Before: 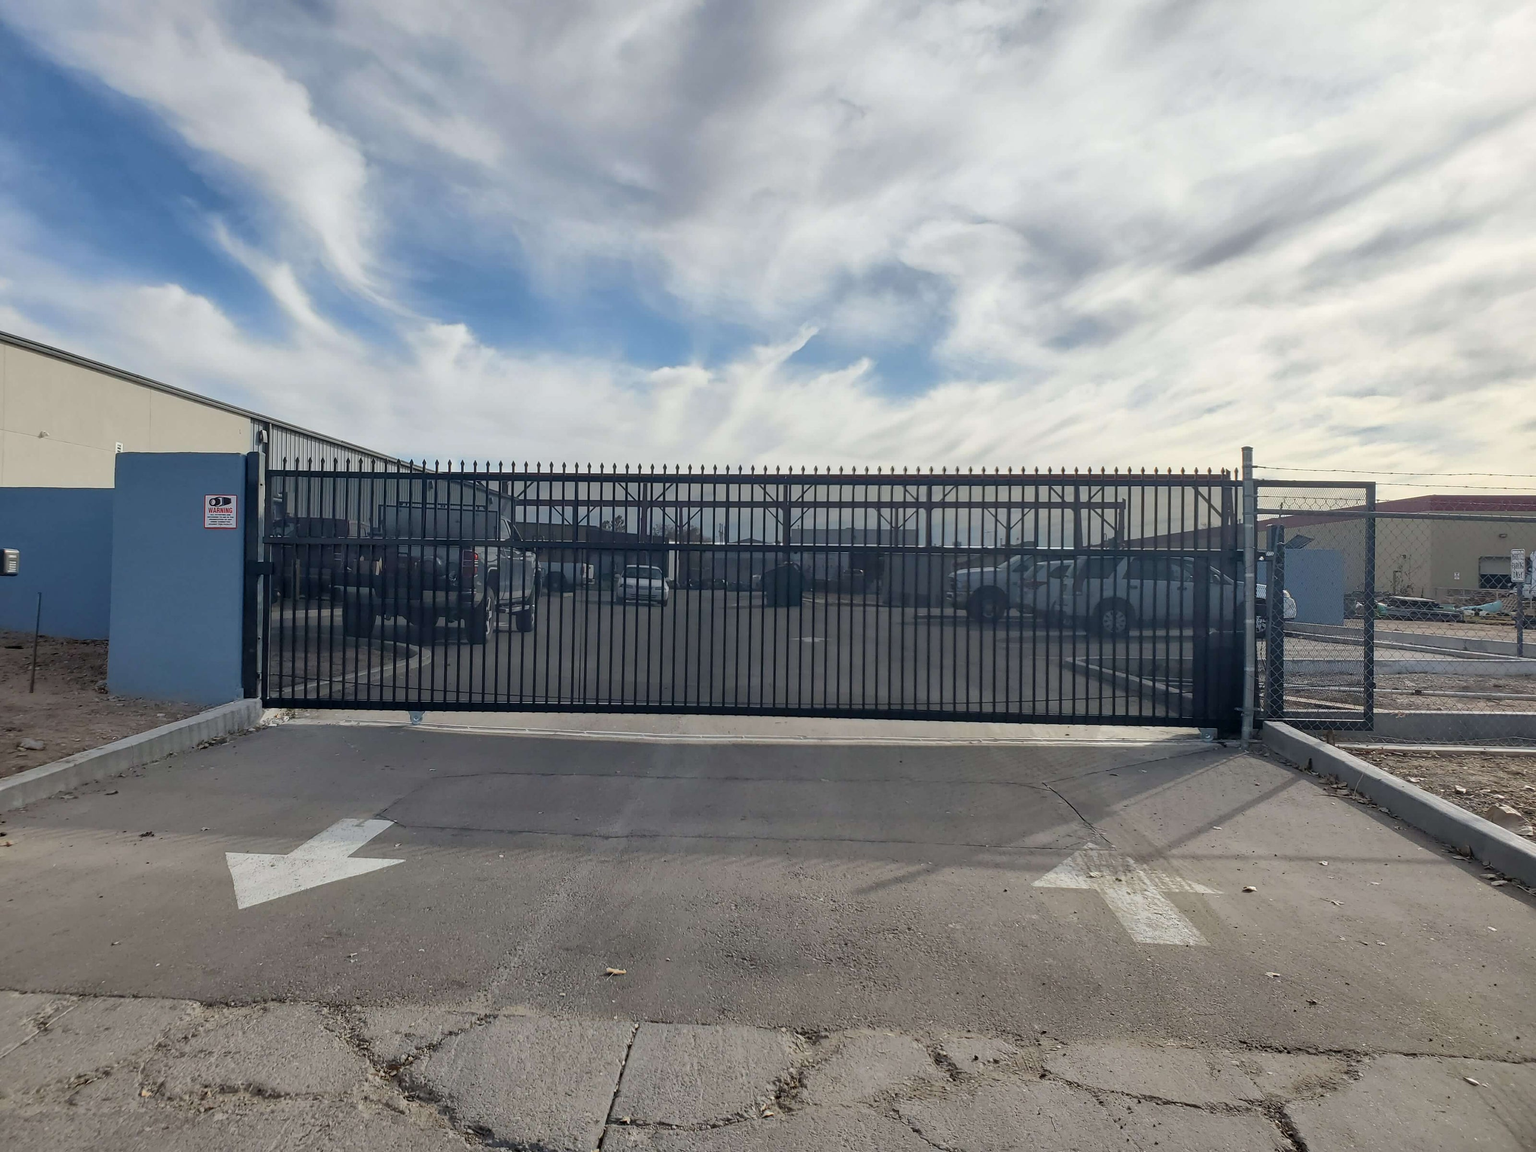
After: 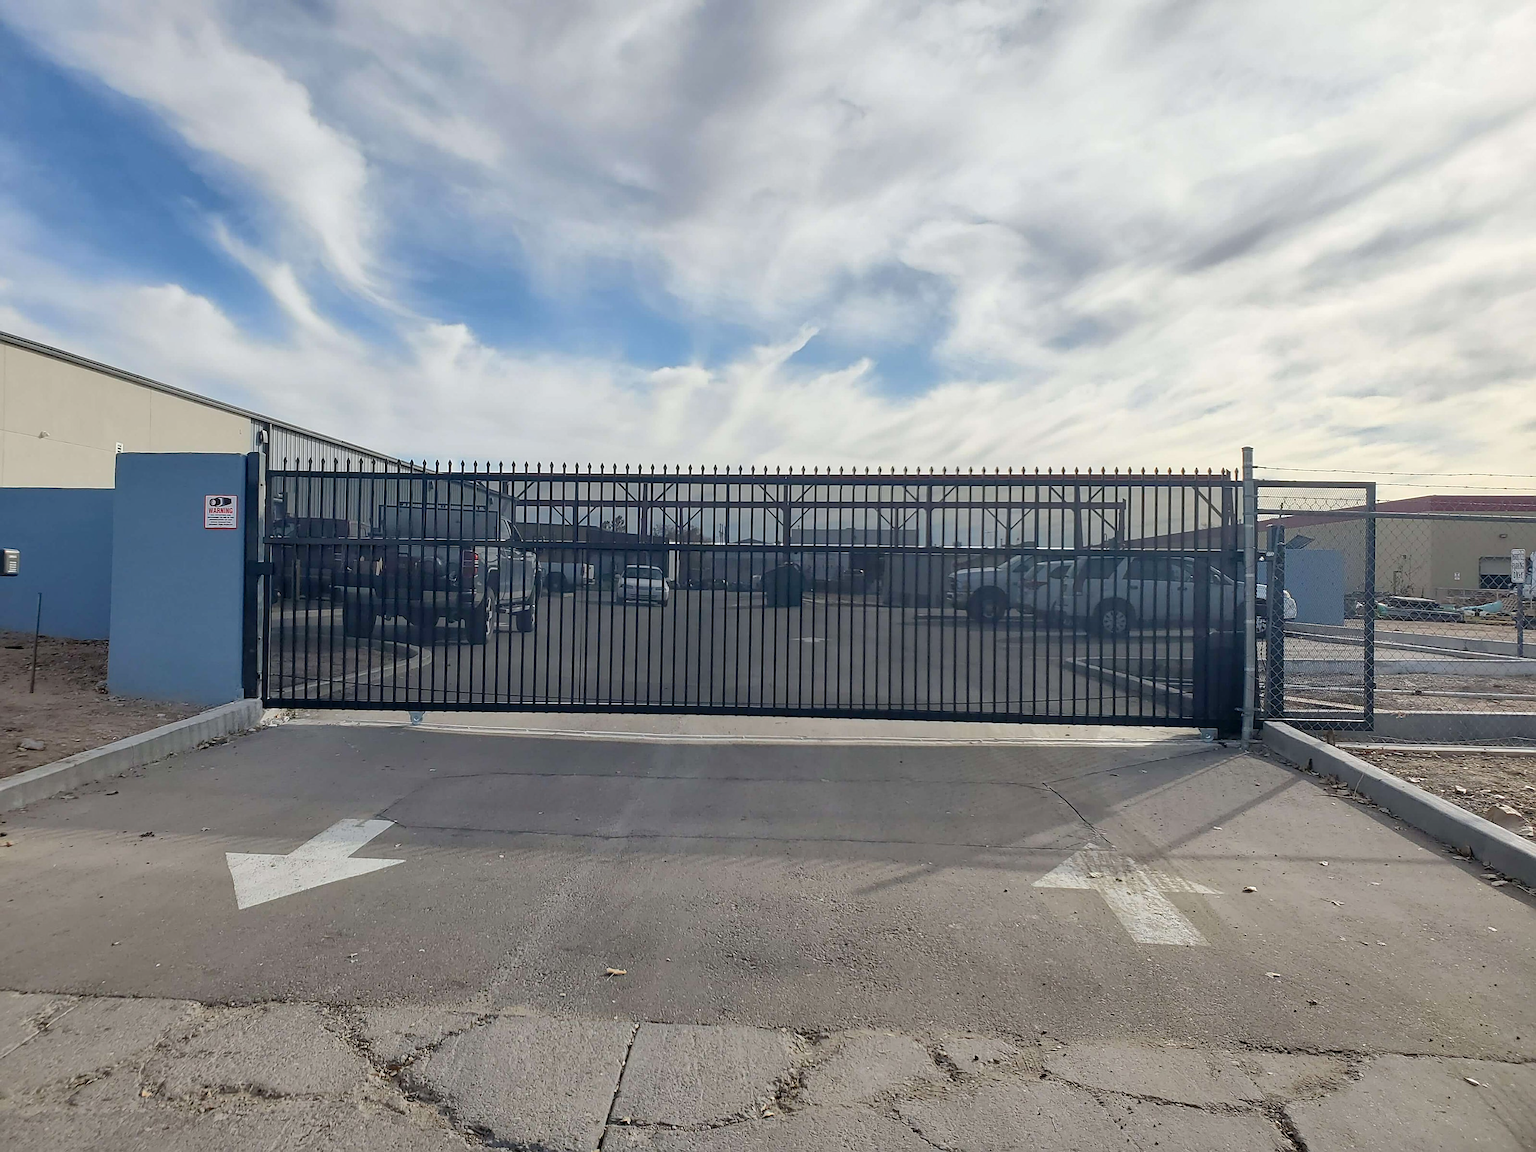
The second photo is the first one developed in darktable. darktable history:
sharpen: on, module defaults
tone equalizer: on, module defaults
levels: levels [0, 0.478, 1]
